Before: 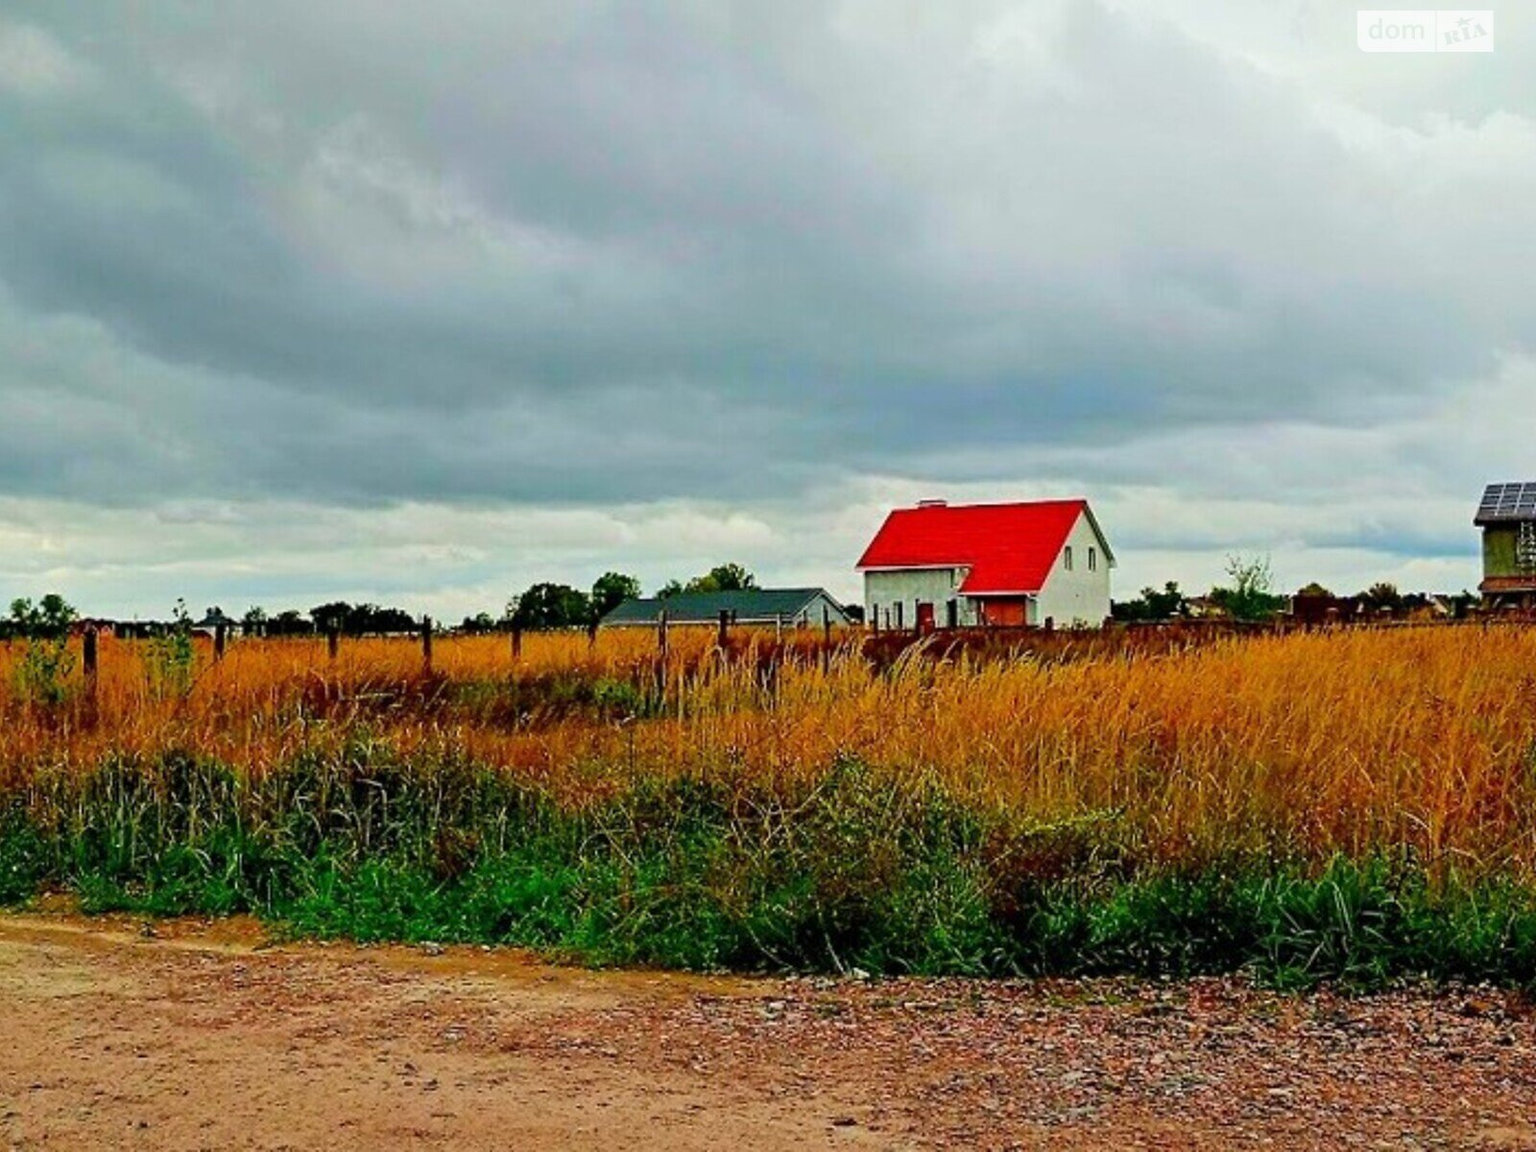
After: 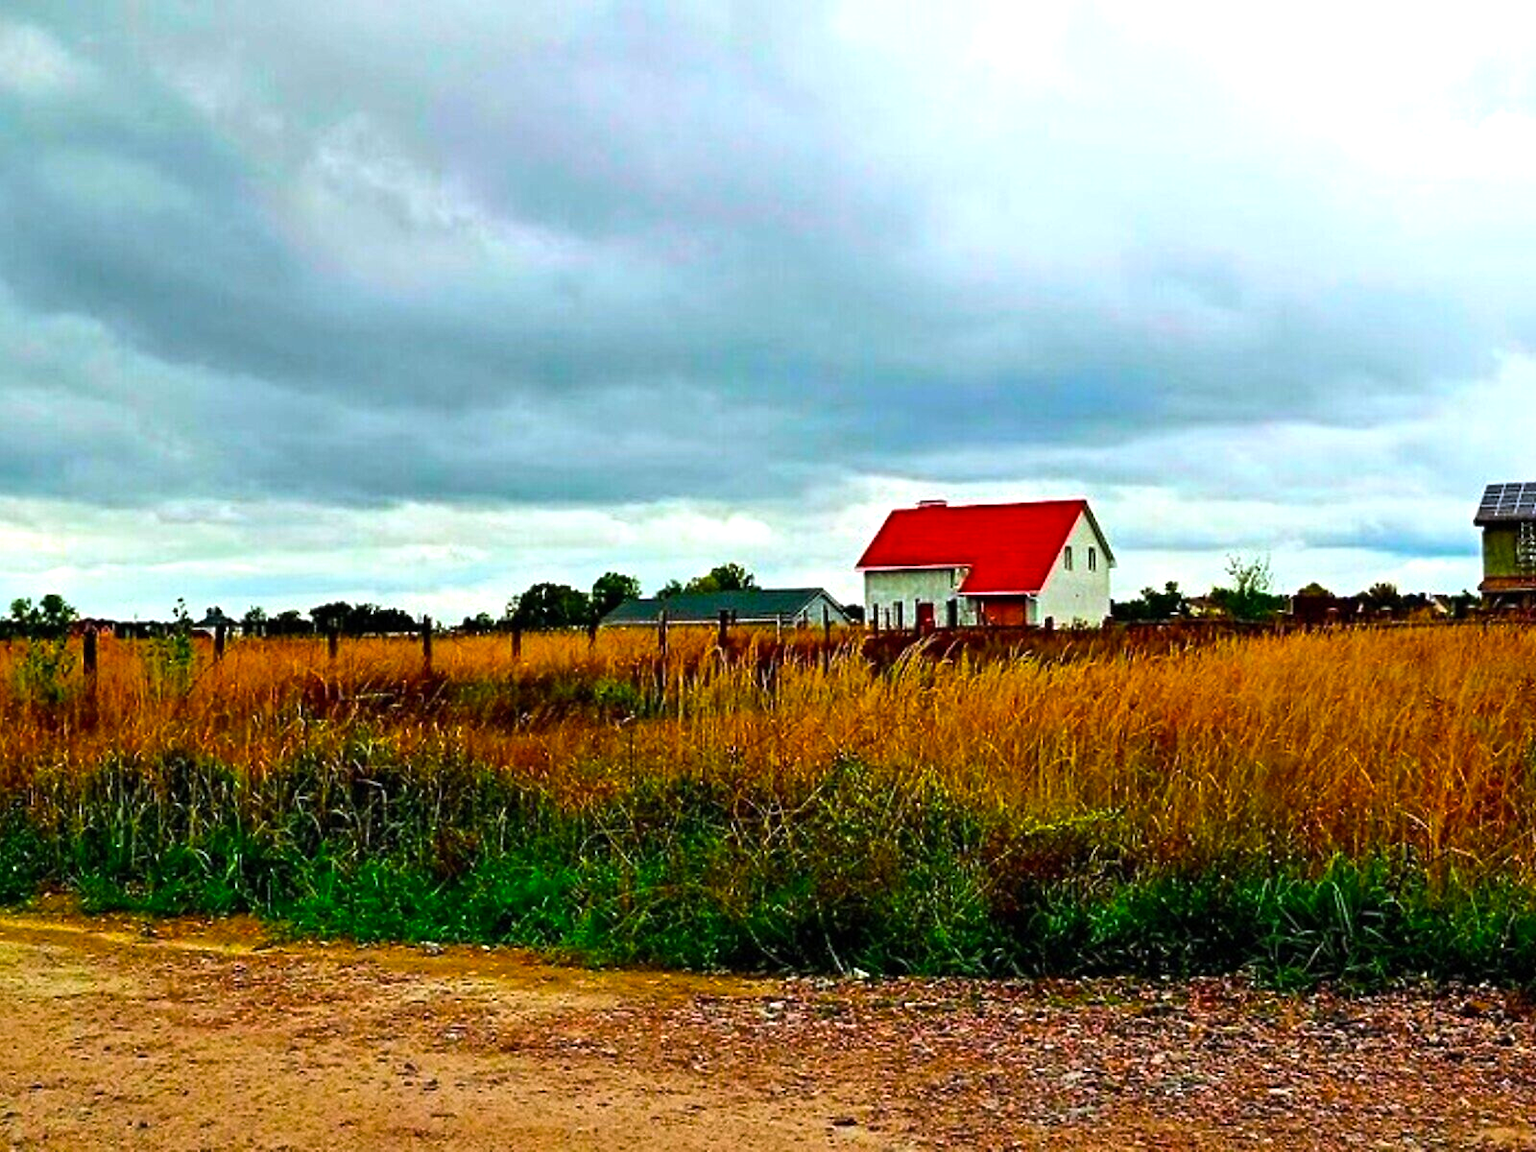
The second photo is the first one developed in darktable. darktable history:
color balance rgb: highlights gain › luminance 16.482%, highlights gain › chroma 2.929%, highlights gain › hue 261.25°, perceptual saturation grading › global saturation 29.404%, perceptual brilliance grading › global brilliance 14.465%, perceptual brilliance grading › shadows -35.614%, global vibrance 20%
